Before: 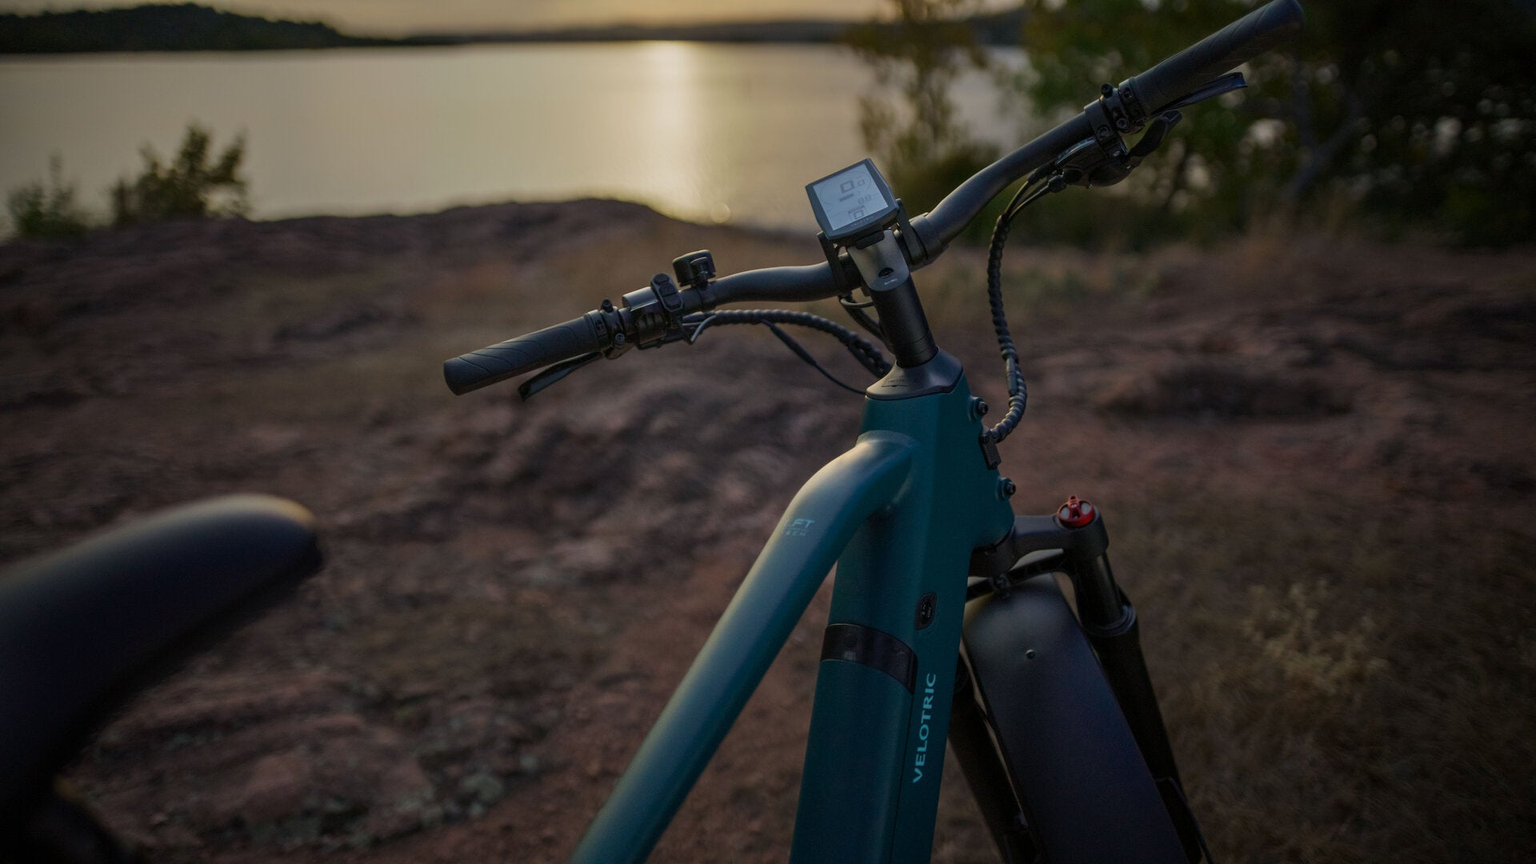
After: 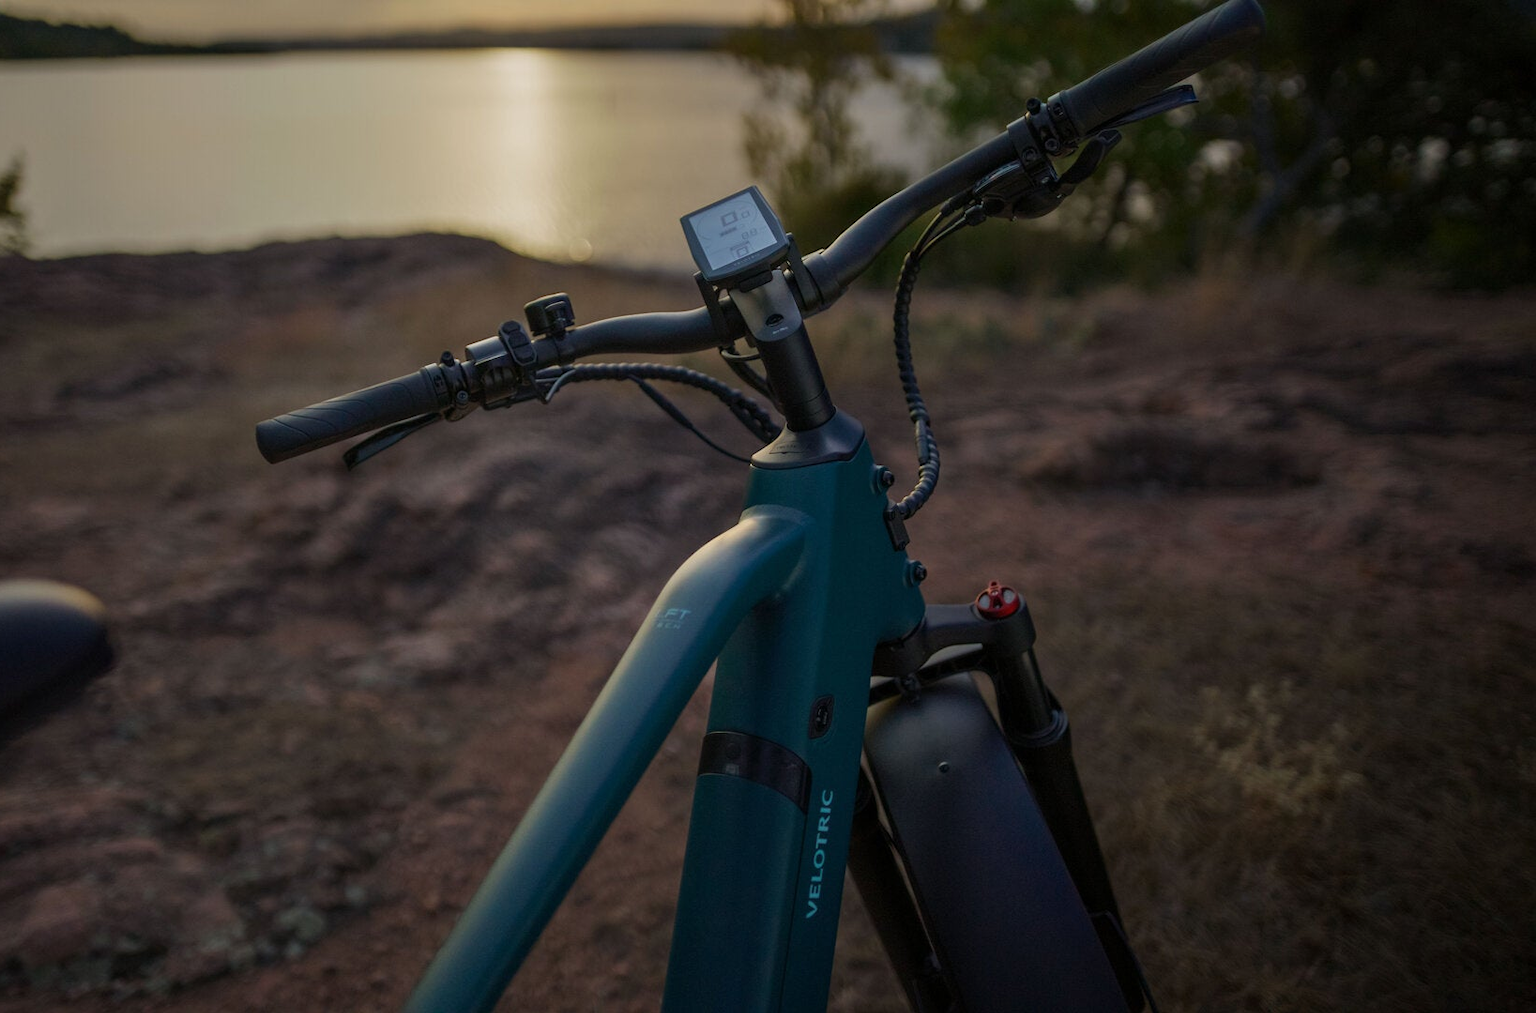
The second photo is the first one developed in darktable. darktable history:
crop and rotate: left 14.722%
